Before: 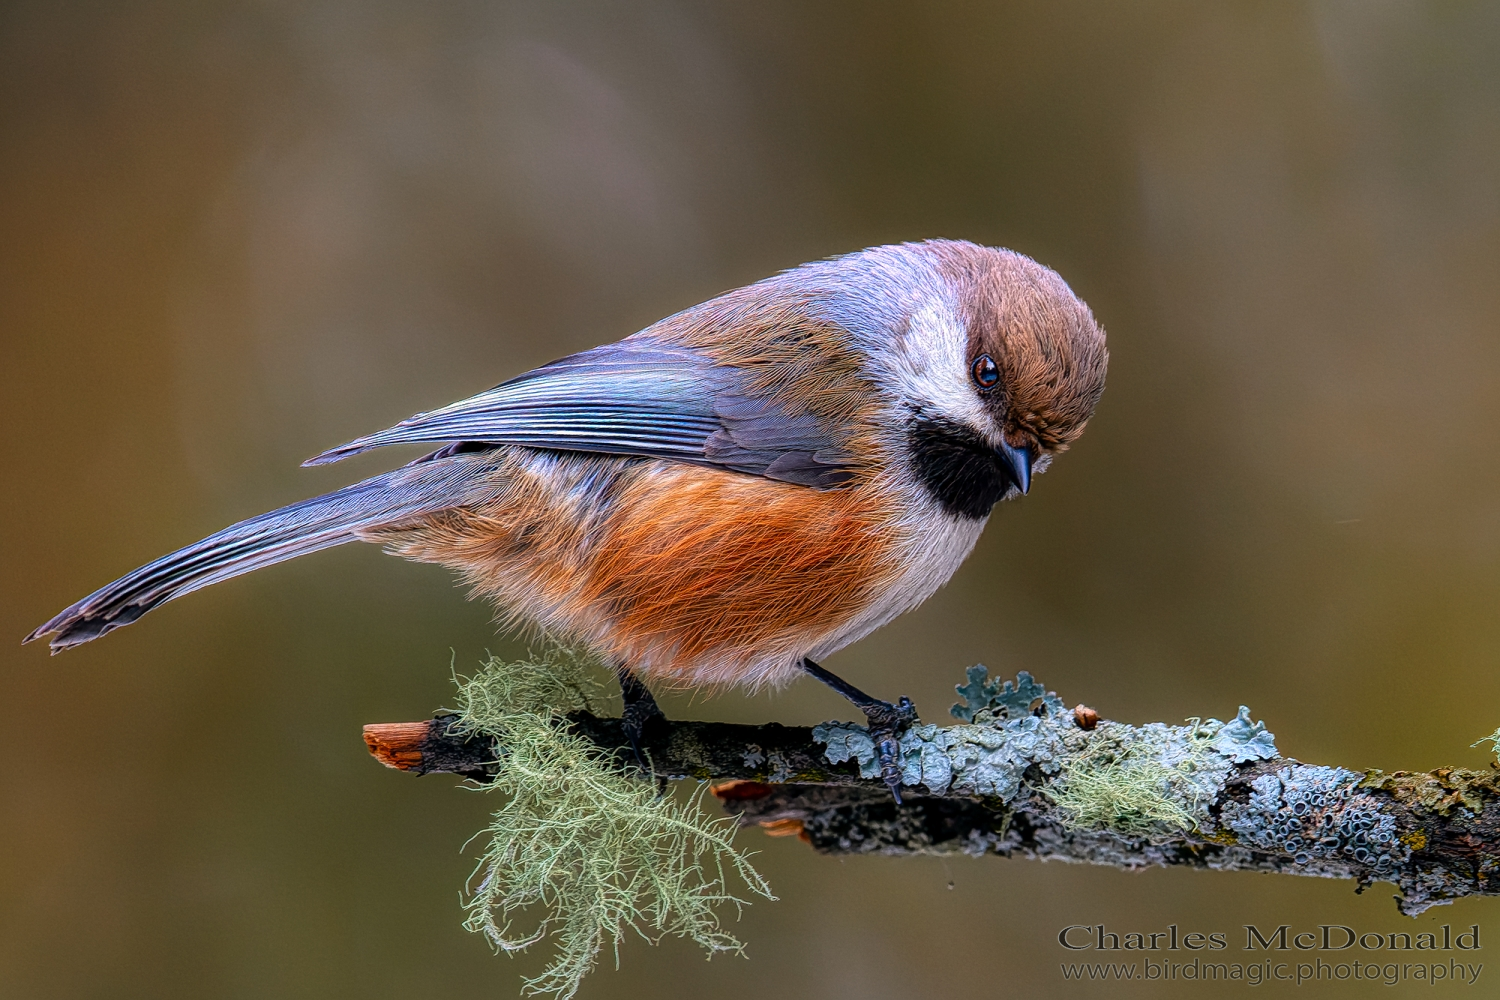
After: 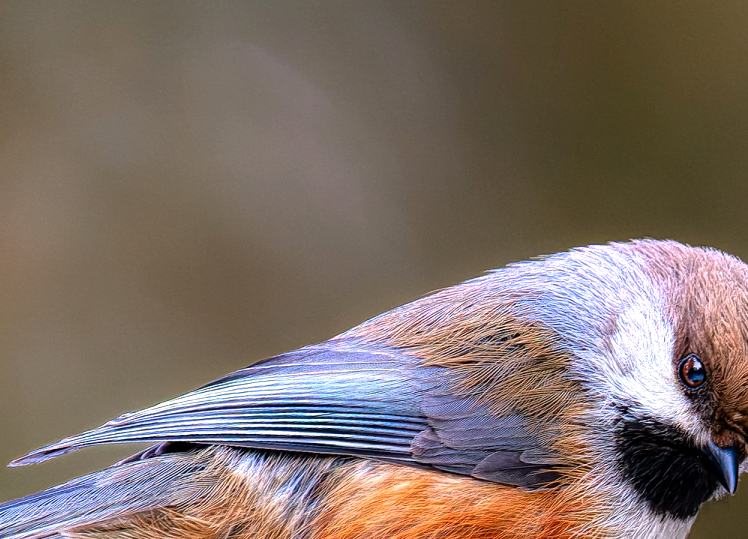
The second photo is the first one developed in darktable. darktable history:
crop: left 19.576%, right 30.507%, bottom 46.036%
tone equalizer: -8 EV -0.44 EV, -7 EV -0.362 EV, -6 EV -0.329 EV, -5 EV -0.205 EV, -3 EV 0.211 EV, -2 EV 0.36 EV, -1 EV 0.396 EV, +0 EV 0.406 EV
